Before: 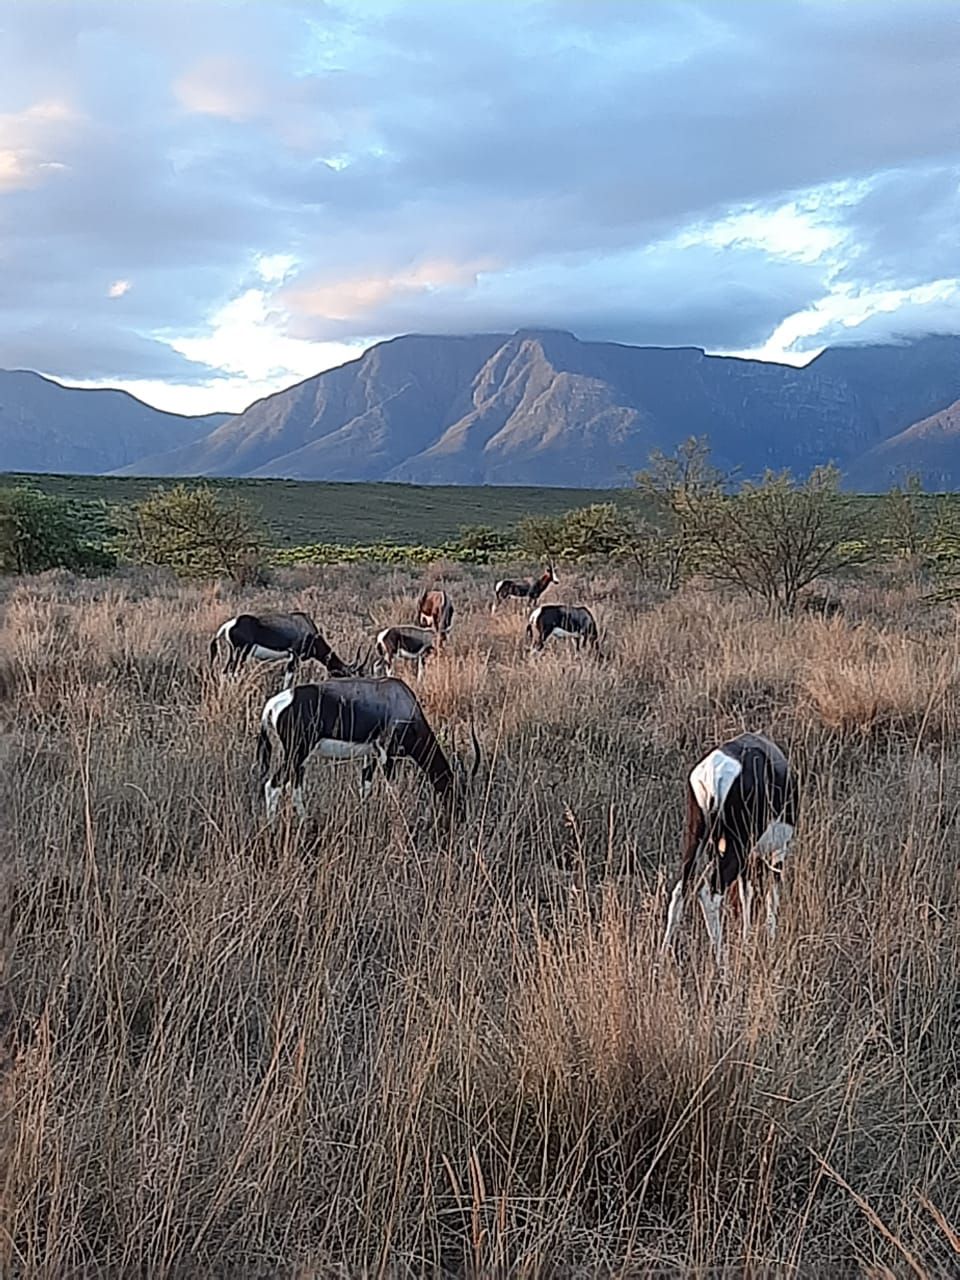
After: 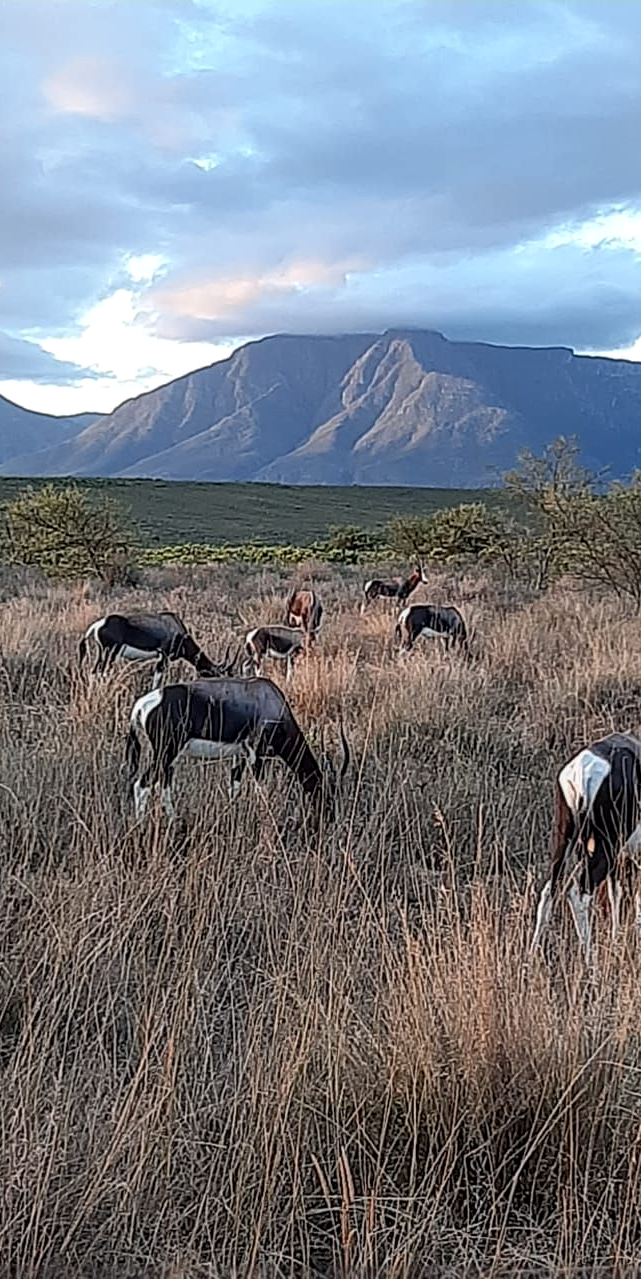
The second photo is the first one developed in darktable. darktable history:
crop and rotate: left 13.672%, right 19.512%
local contrast: on, module defaults
